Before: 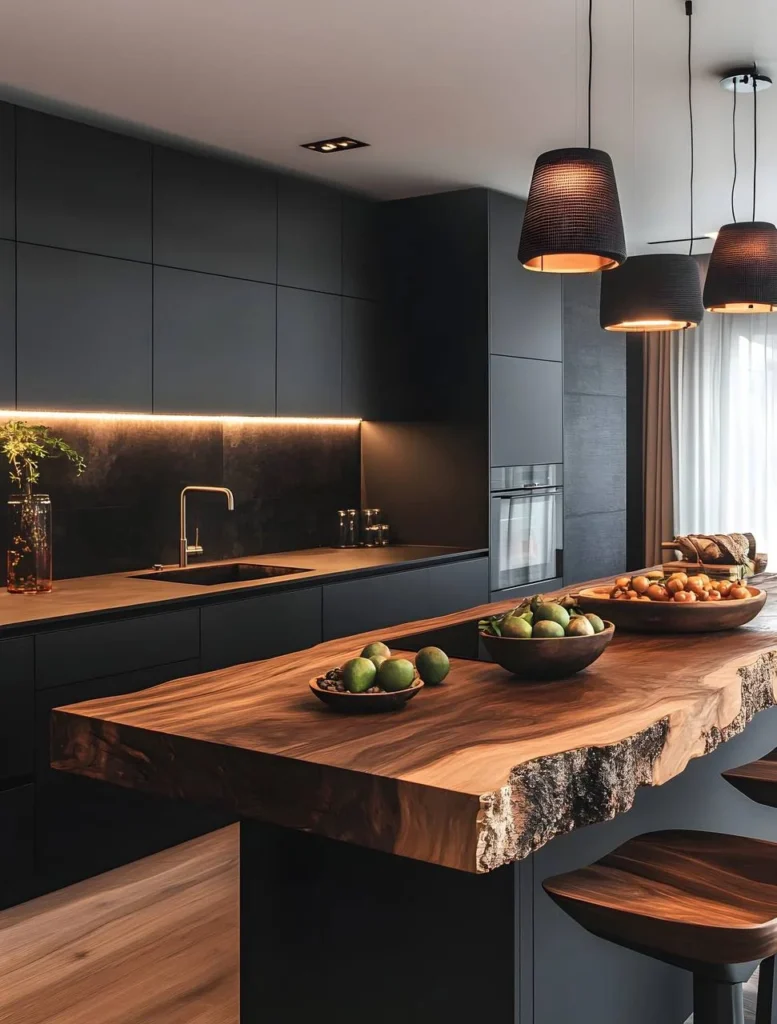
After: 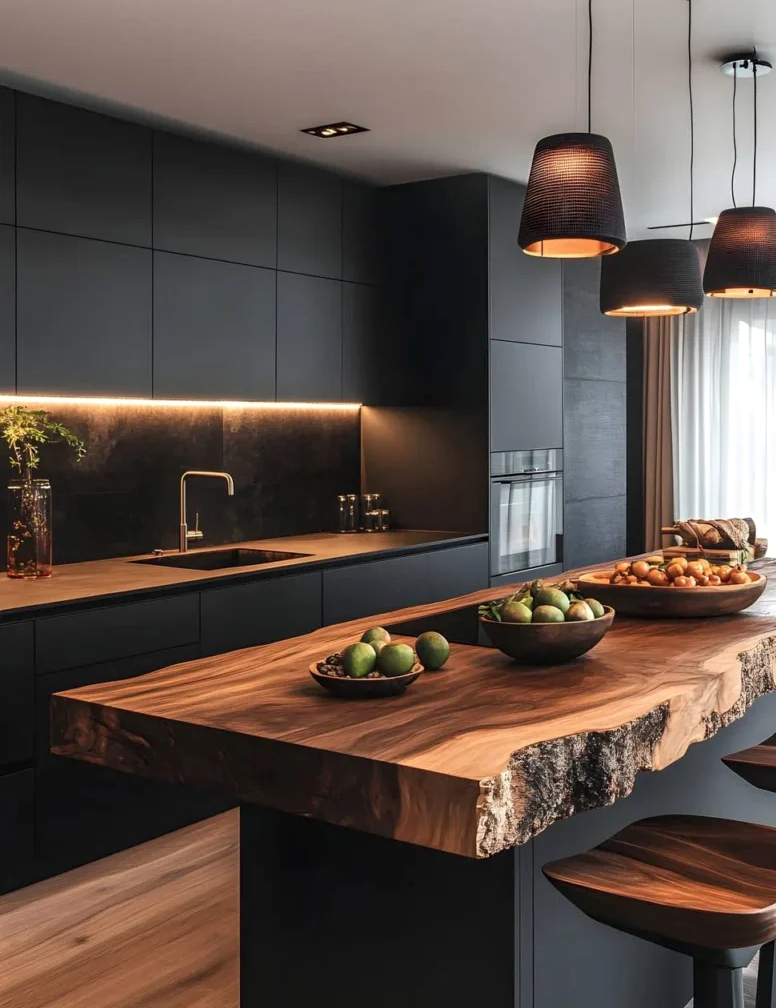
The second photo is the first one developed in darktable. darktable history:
crop: top 1.523%, right 0.083%
local contrast: highlights 100%, shadows 102%, detail 119%, midtone range 0.2
